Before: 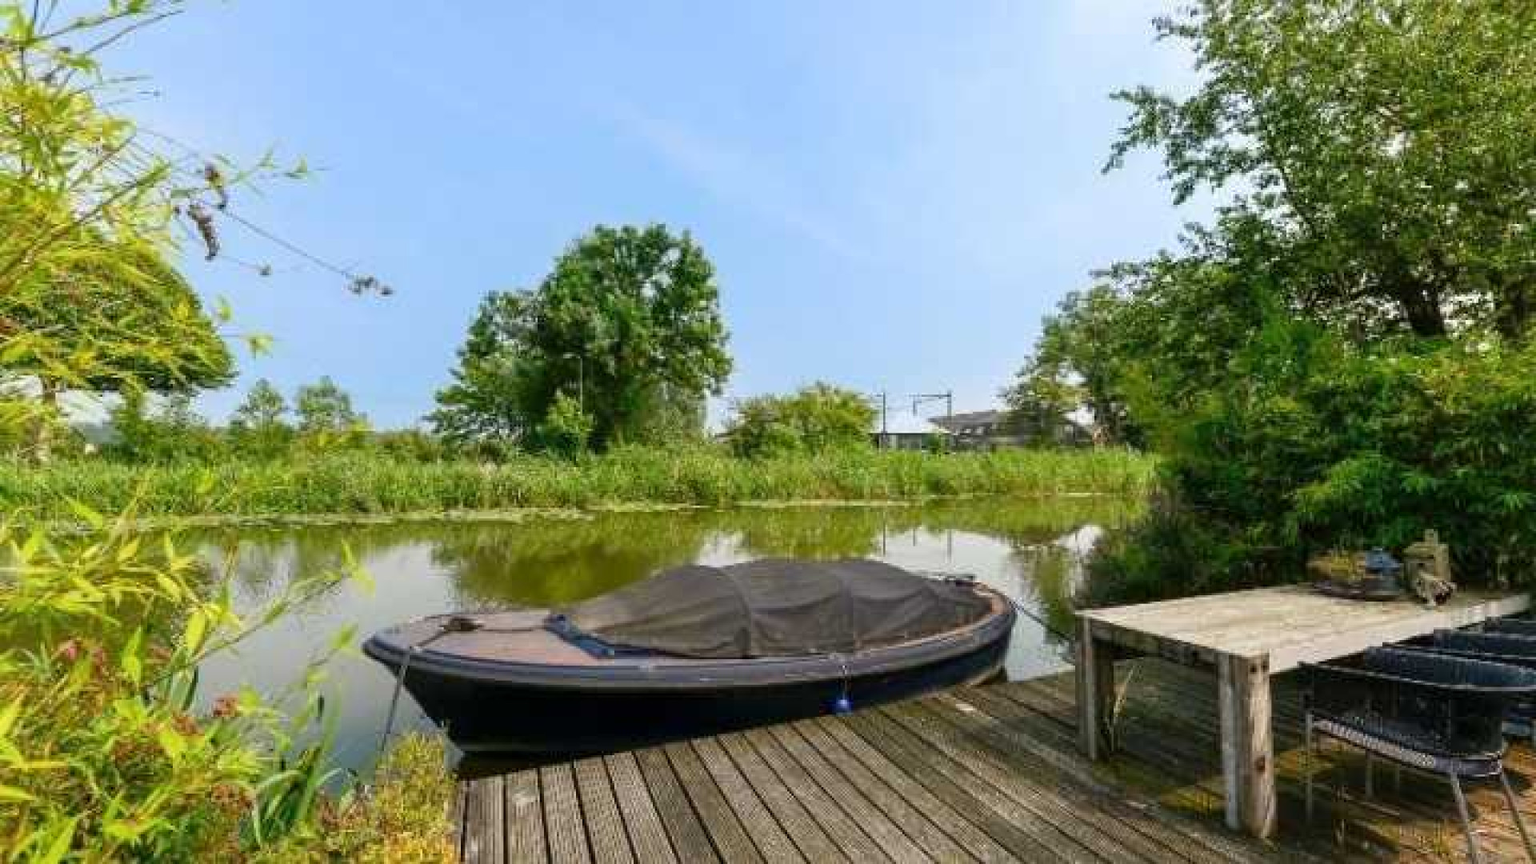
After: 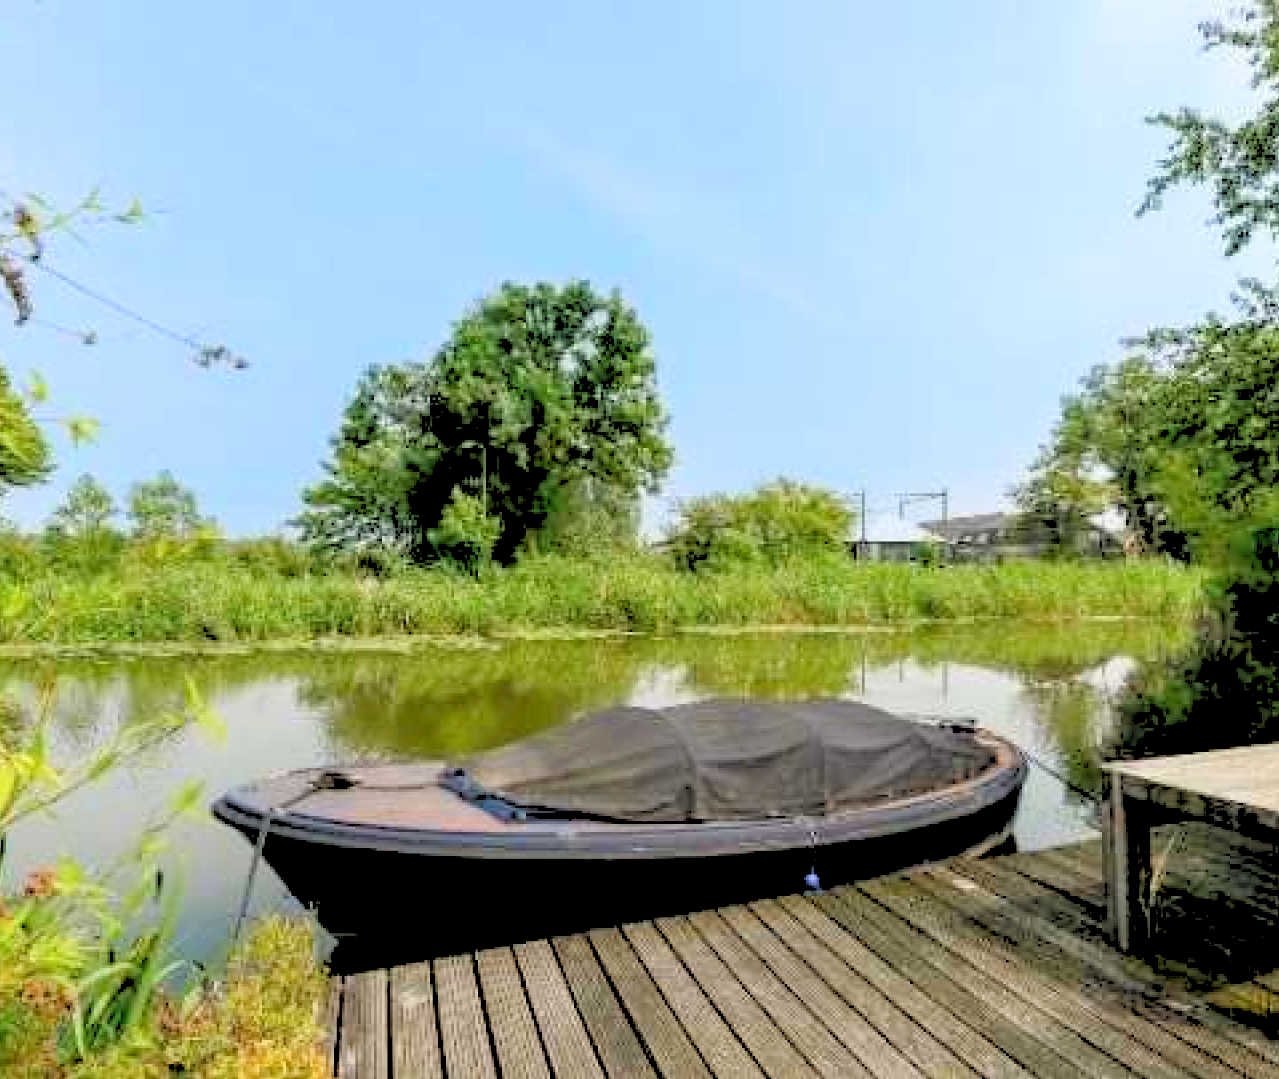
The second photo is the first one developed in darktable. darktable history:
crop and rotate: left 12.648%, right 20.685%
exposure: compensate highlight preservation false
rgb levels: levels [[0.027, 0.429, 0.996], [0, 0.5, 1], [0, 0.5, 1]]
